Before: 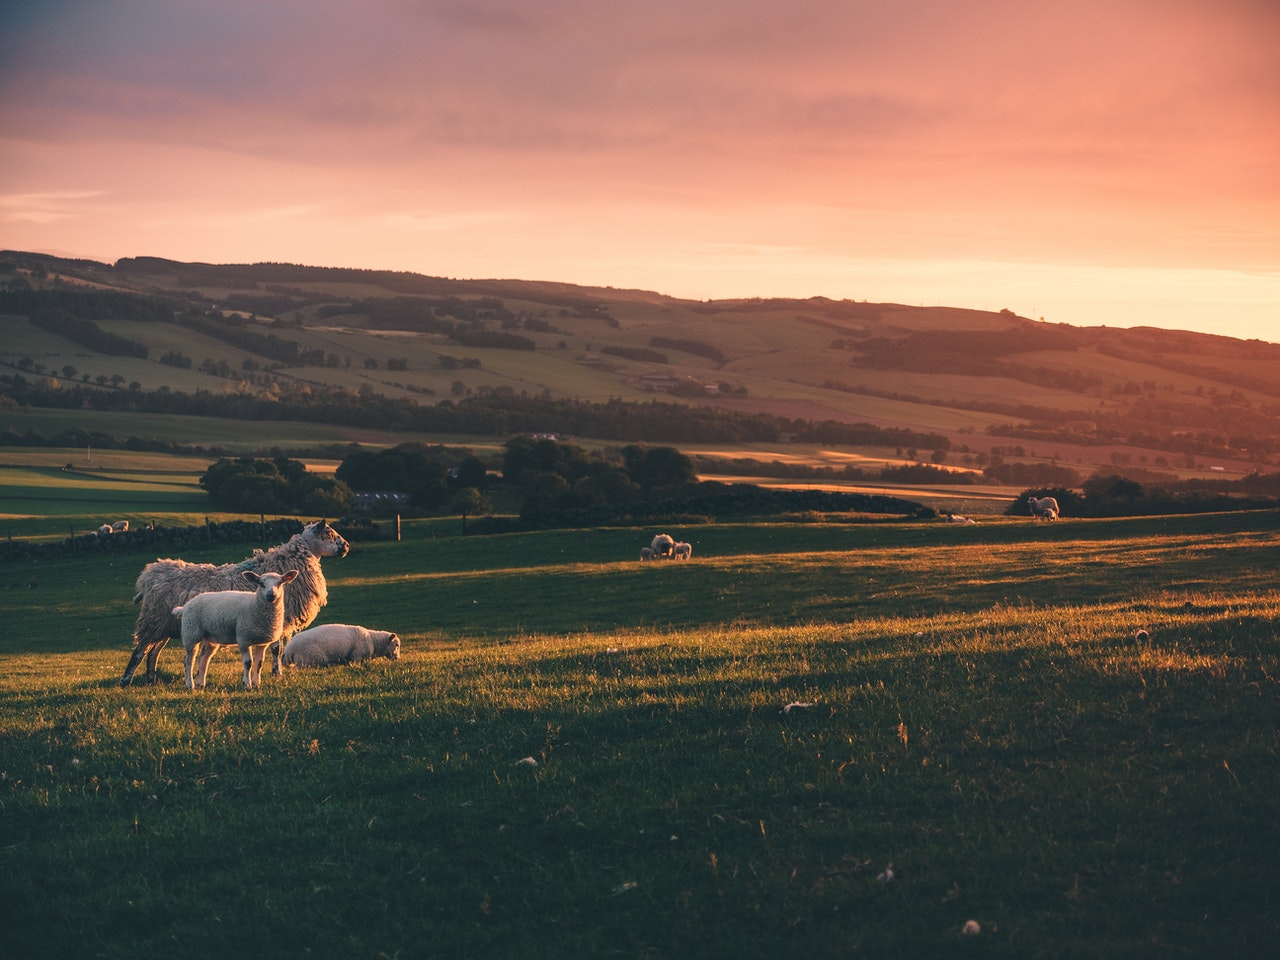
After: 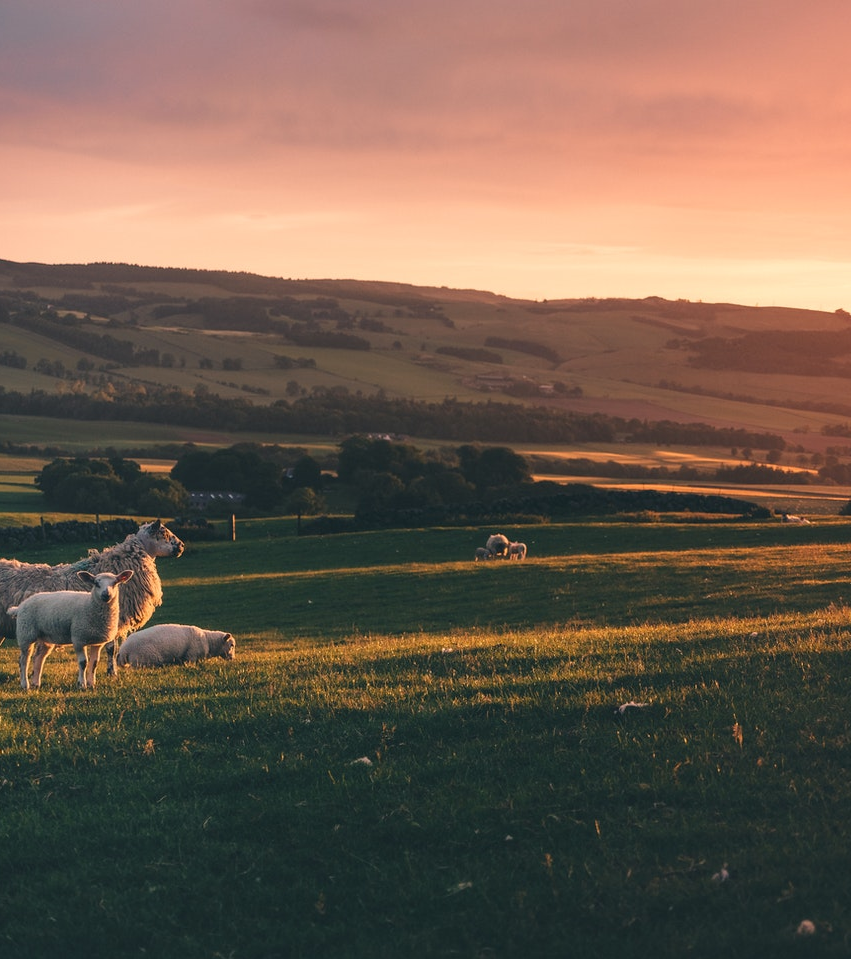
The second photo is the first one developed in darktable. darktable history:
color correction: highlights b* 2.91
crop and rotate: left 12.903%, right 20.602%
